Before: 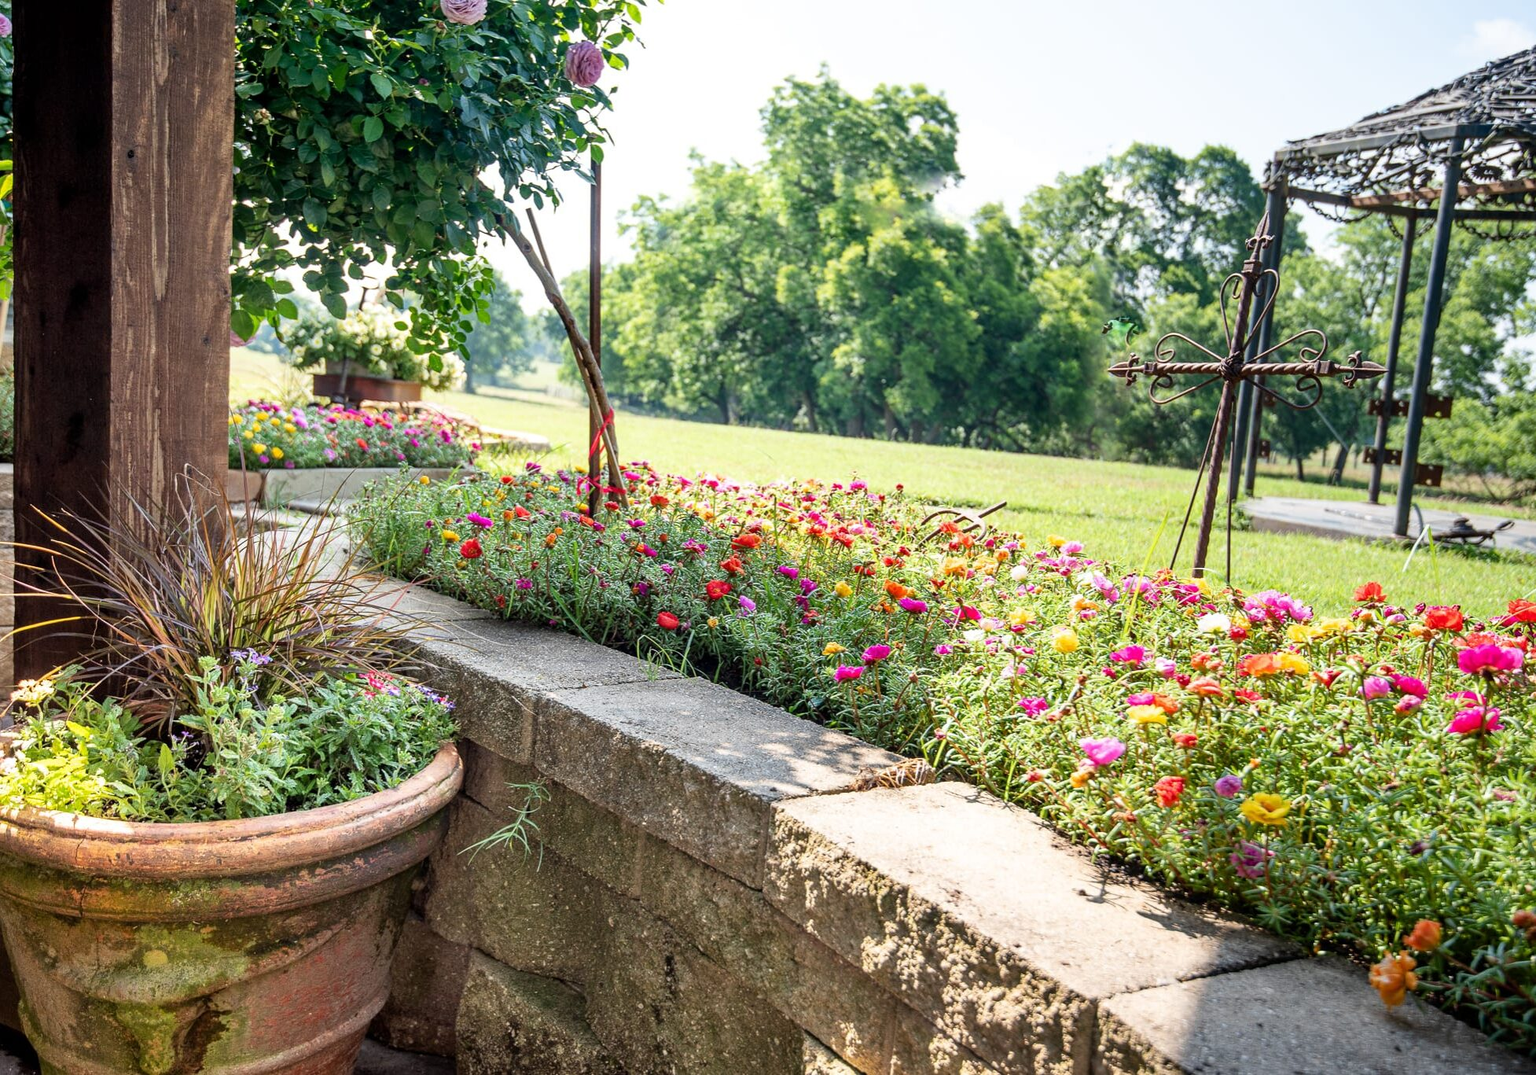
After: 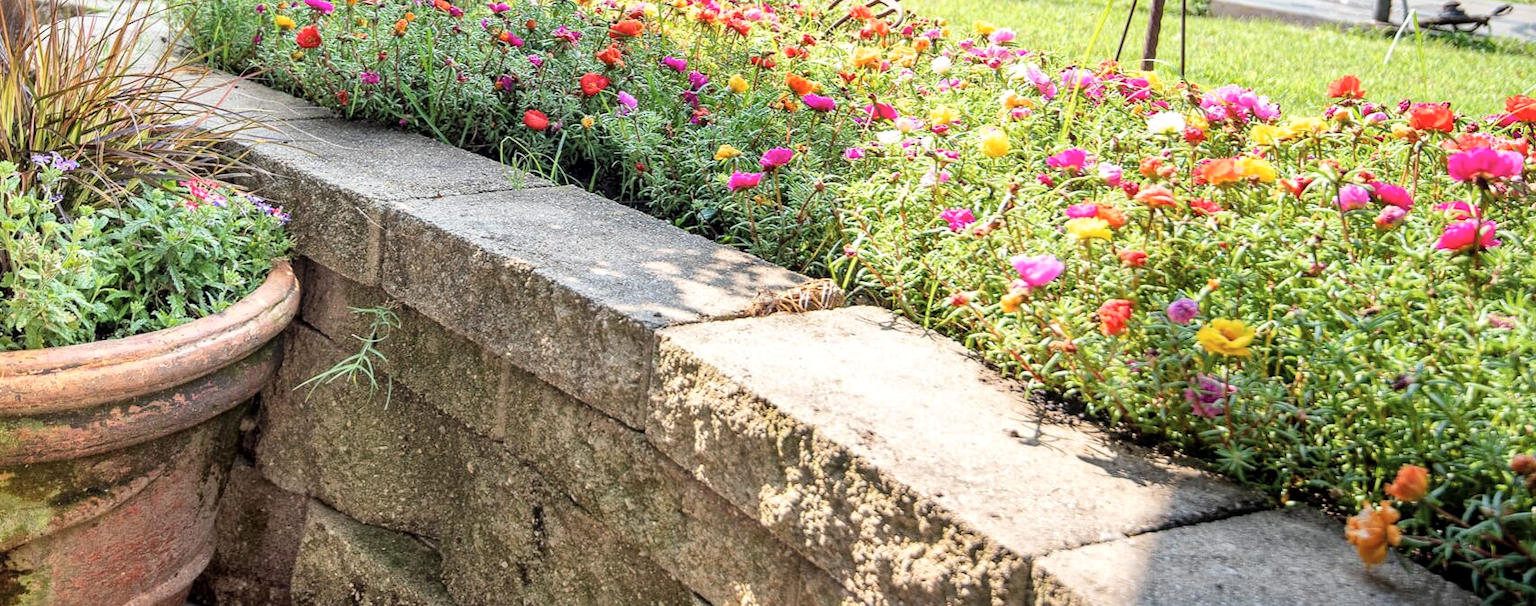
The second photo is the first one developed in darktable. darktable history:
global tonemap: drago (1, 100), detail 1
crop and rotate: left 13.306%, top 48.129%, bottom 2.928%
